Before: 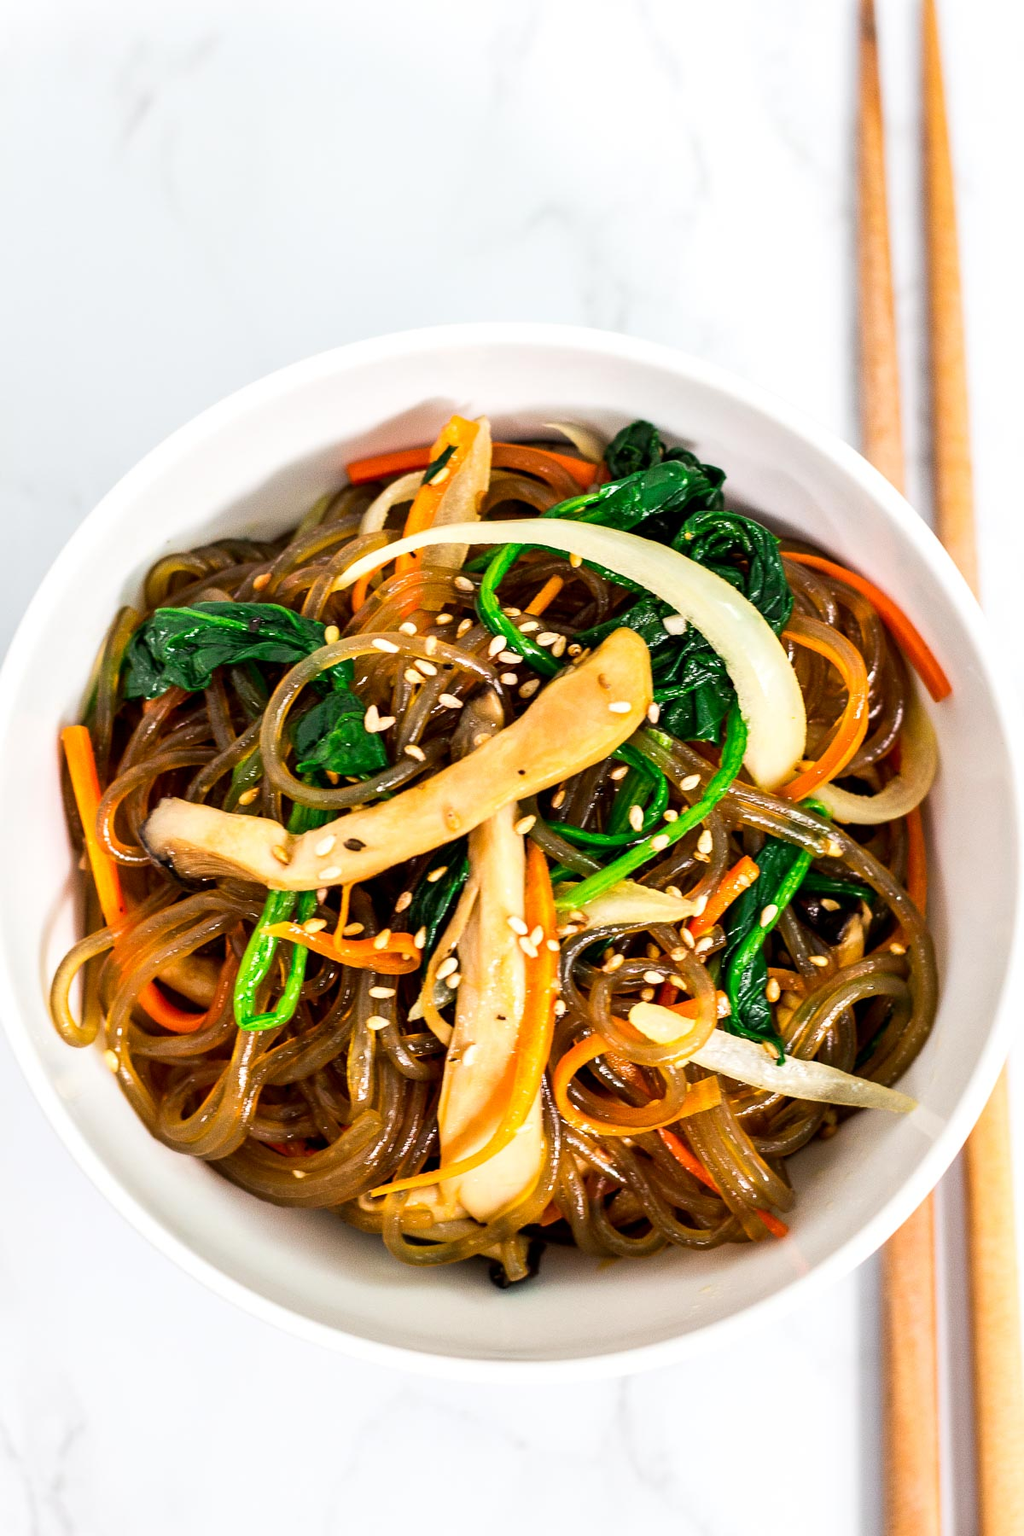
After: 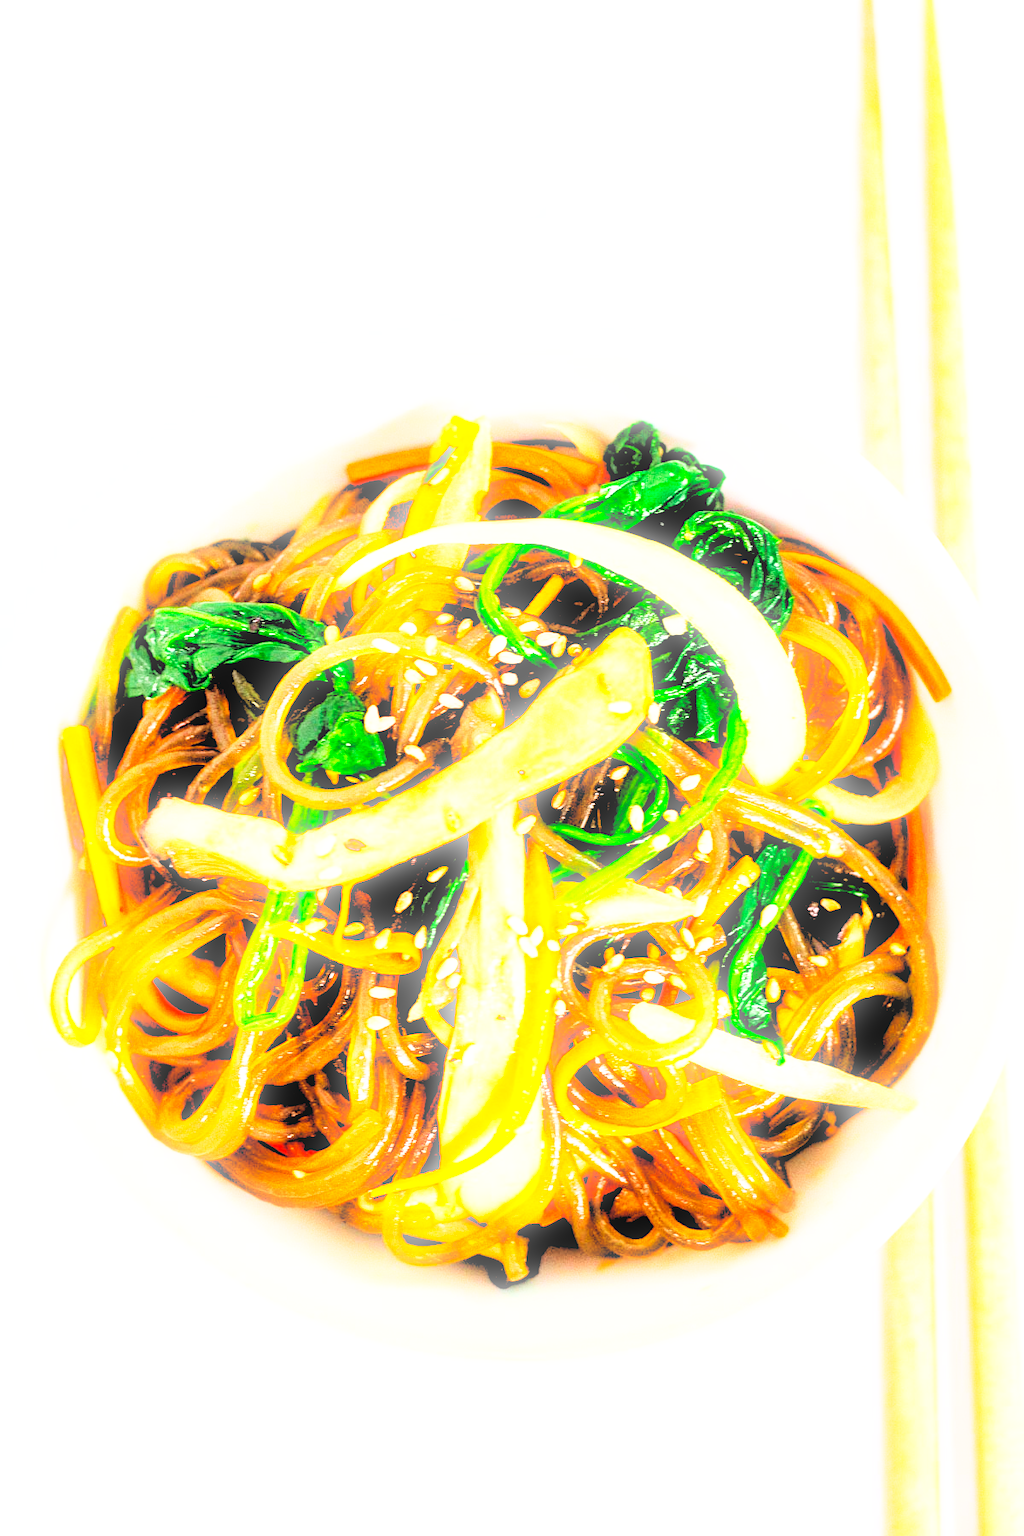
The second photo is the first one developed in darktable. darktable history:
base curve: curves: ch0 [(0, 0) (0.007, 0.004) (0.027, 0.03) (0.046, 0.07) (0.207, 0.54) (0.442, 0.872) (0.673, 0.972) (1, 1)], preserve colors none
rgb levels: preserve colors sum RGB, levels [[0.038, 0.433, 0.934], [0, 0.5, 1], [0, 0.5, 1]]
contrast brightness saturation: contrast 0.1, brightness 0.3, saturation 0.14
bloom: size 5%, threshold 95%, strength 15%
